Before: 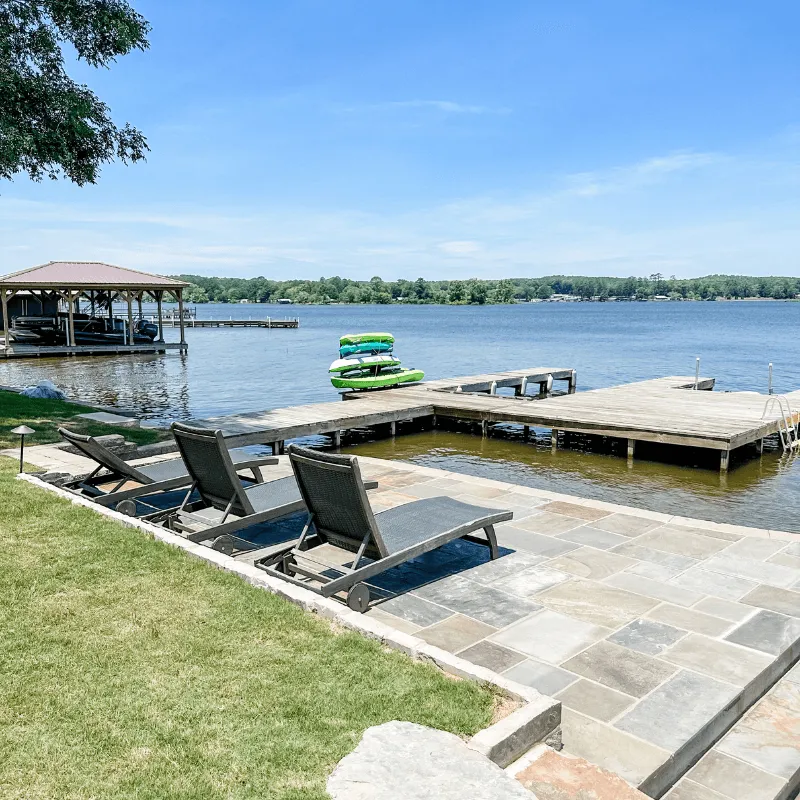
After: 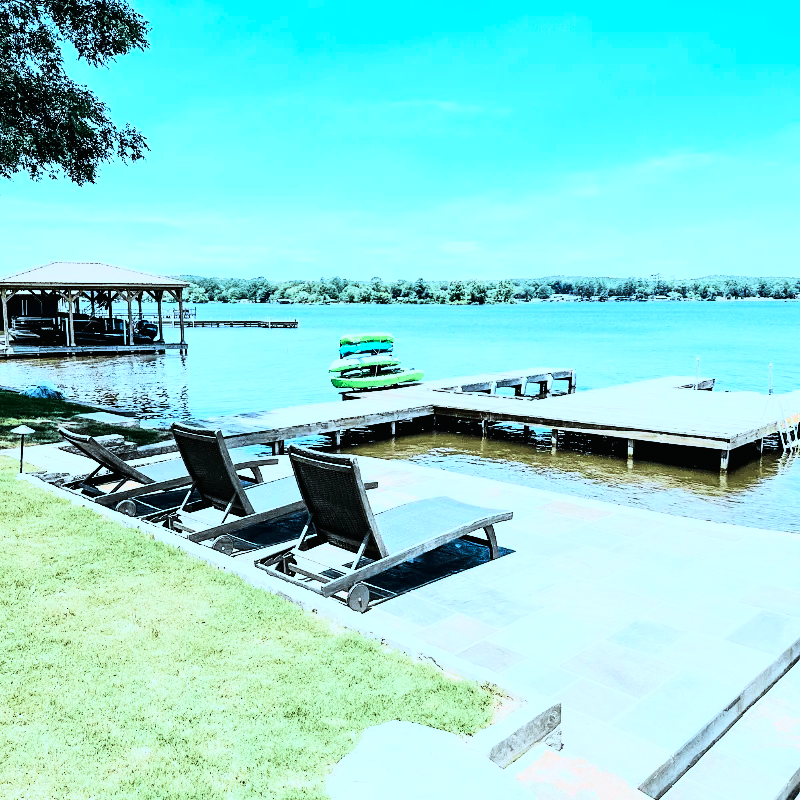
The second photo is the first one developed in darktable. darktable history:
rgb curve: curves: ch0 [(0, 0) (0.21, 0.15) (0.24, 0.21) (0.5, 0.75) (0.75, 0.96) (0.89, 0.99) (1, 1)]; ch1 [(0, 0.02) (0.21, 0.13) (0.25, 0.2) (0.5, 0.67) (0.75, 0.9) (0.89, 0.97) (1, 1)]; ch2 [(0, 0.02) (0.21, 0.13) (0.25, 0.2) (0.5, 0.67) (0.75, 0.9) (0.89, 0.97) (1, 1)], compensate middle gray true
color correction: highlights a* -9.73, highlights b* -21.22
tone curve: curves: ch0 [(0.016, 0.011) (0.204, 0.146) (0.515, 0.476) (0.78, 0.795) (1, 0.981)], color space Lab, linked channels, preserve colors none
